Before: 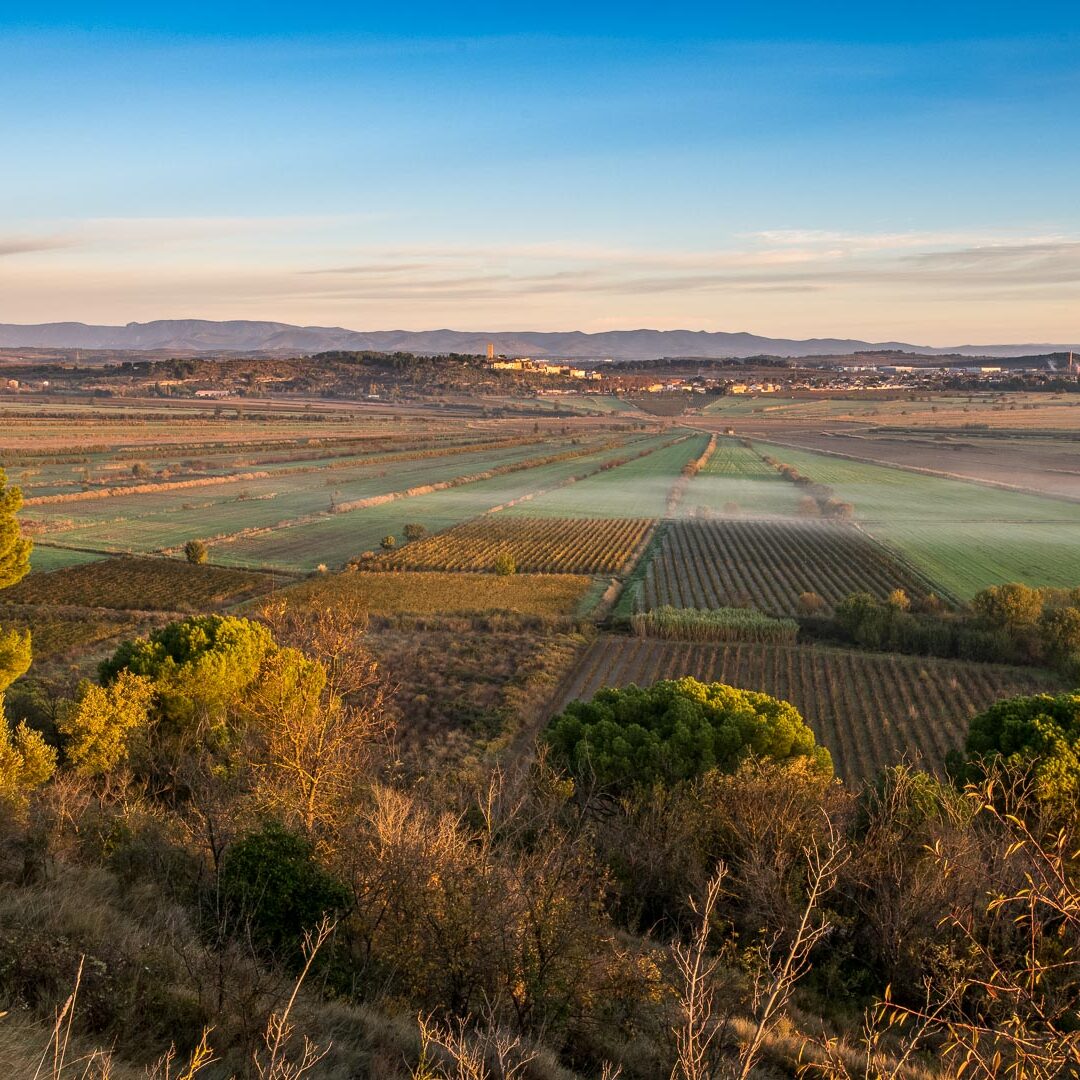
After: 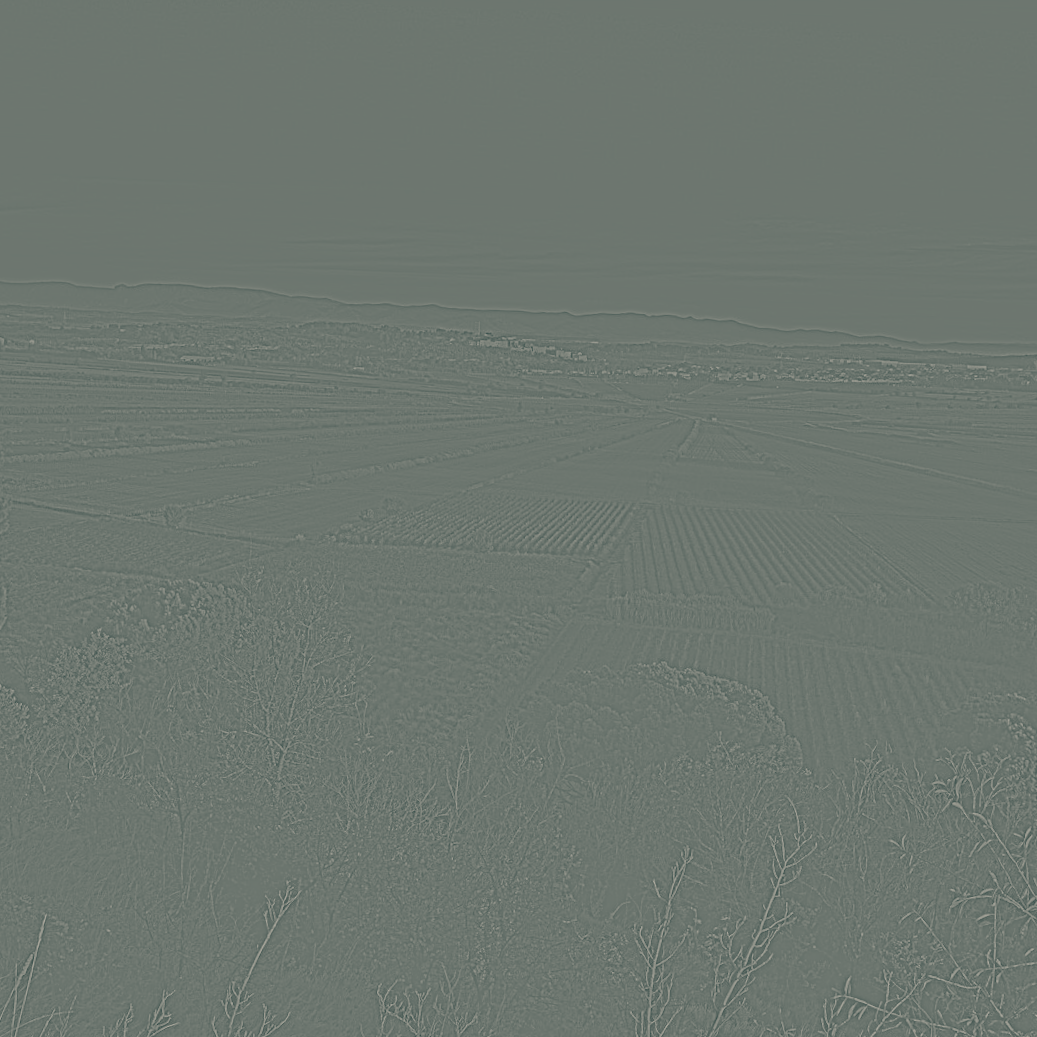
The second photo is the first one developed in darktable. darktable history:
highpass: sharpness 9.84%, contrast boost 9.94%
crop and rotate: angle -2.38°
local contrast: mode bilateral grid, contrast 100, coarseness 100, detail 94%, midtone range 0.2
color balance: lift [1.005, 0.99, 1.007, 1.01], gamma [1, 0.979, 1.011, 1.021], gain [0.923, 1.098, 1.025, 0.902], input saturation 90.45%, contrast 7.73%, output saturation 105.91%
white balance: red 0.967, blue 1.049
